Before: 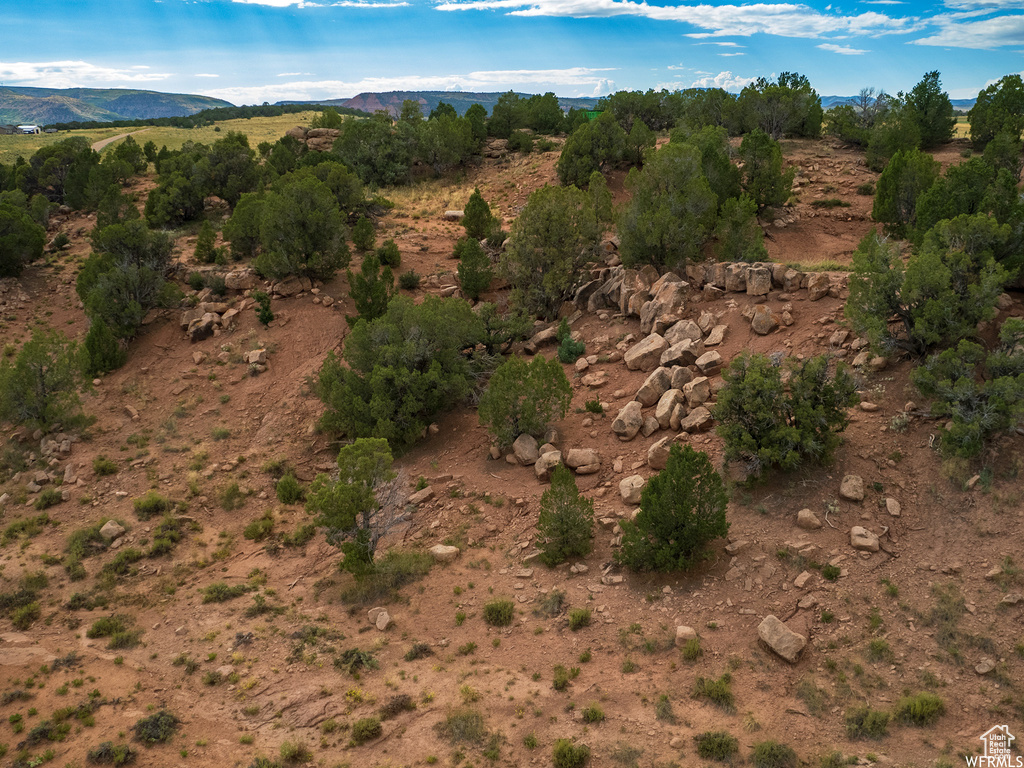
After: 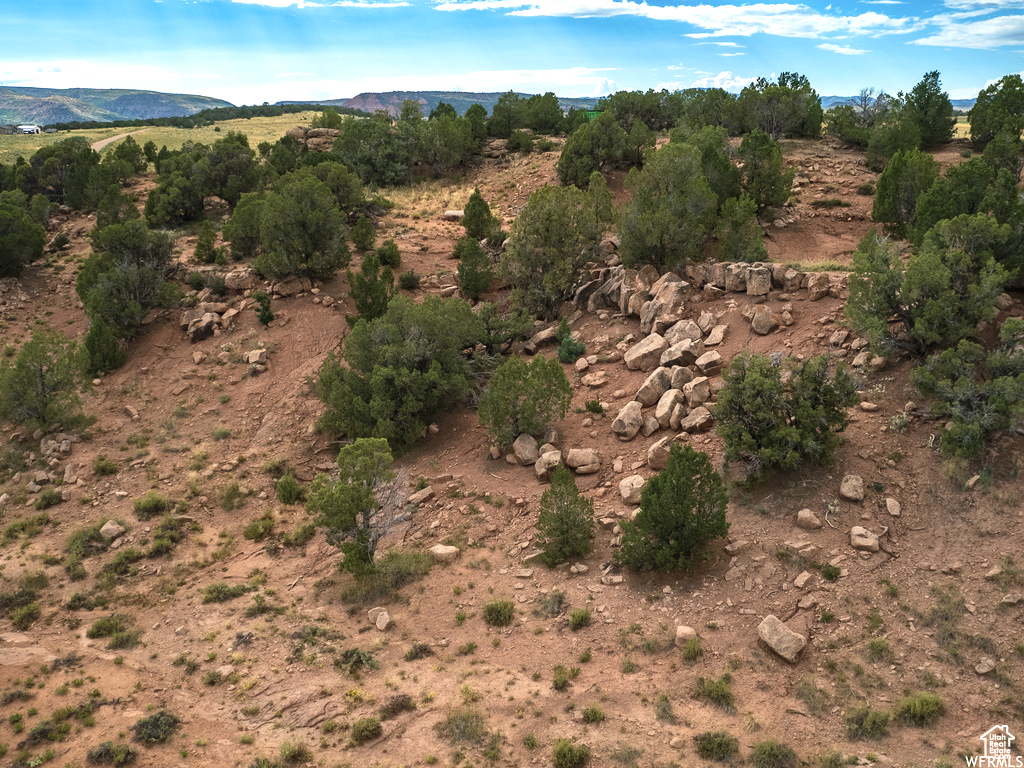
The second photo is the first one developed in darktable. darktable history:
contrast brightness saturation: contrast 0.11, saturation -0.17
exposure: black level correction -0.002, exposure 0.54 EV, compensate highlight preservation false
